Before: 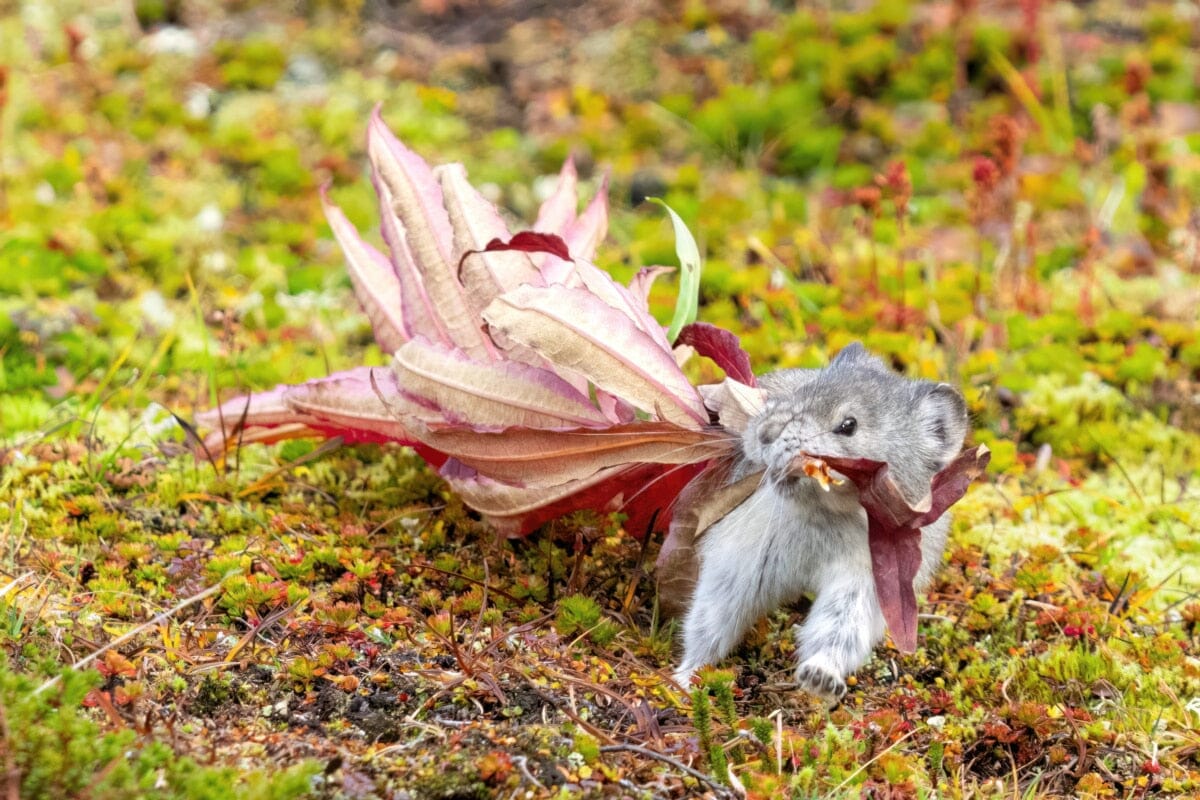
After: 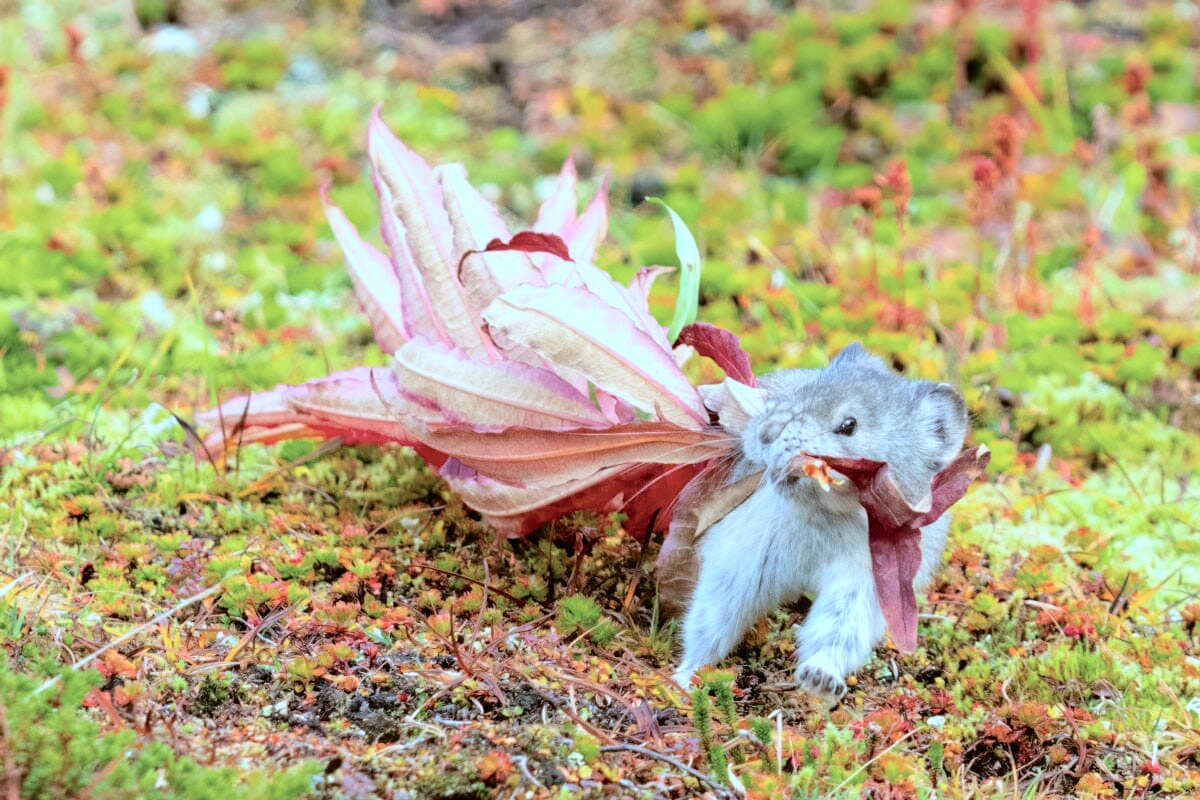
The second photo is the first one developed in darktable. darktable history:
color correction: highlights a* -9.35, highlights b* -23.15
tone curve: curves: ch0 [(0, 0.01) (0.052, 0.045) (0.136, 0.133) (0.275, 0.35) (0.43, 0.54) (0.676, 0.751) (0.89, 0.919) (1, 1)]; ch1 [(0, 0) (0.094, 0.081) (0.285, 0.299) (0.385, 0.403) (0.447, 0.429) (0.495, 0.496) (0.544, 0.552) (0.589, 0.612) (0.722, 0.728) (1, 1)]; ch2 [(0, 0) (0.257, 0.217) (0.43, 0.421) (0.498, 0.507) (0.531, 0.544) (0.56, 0.579) (0.625, 0.642) (1, 1)], color space Lab, independent channels, preserve colors none
